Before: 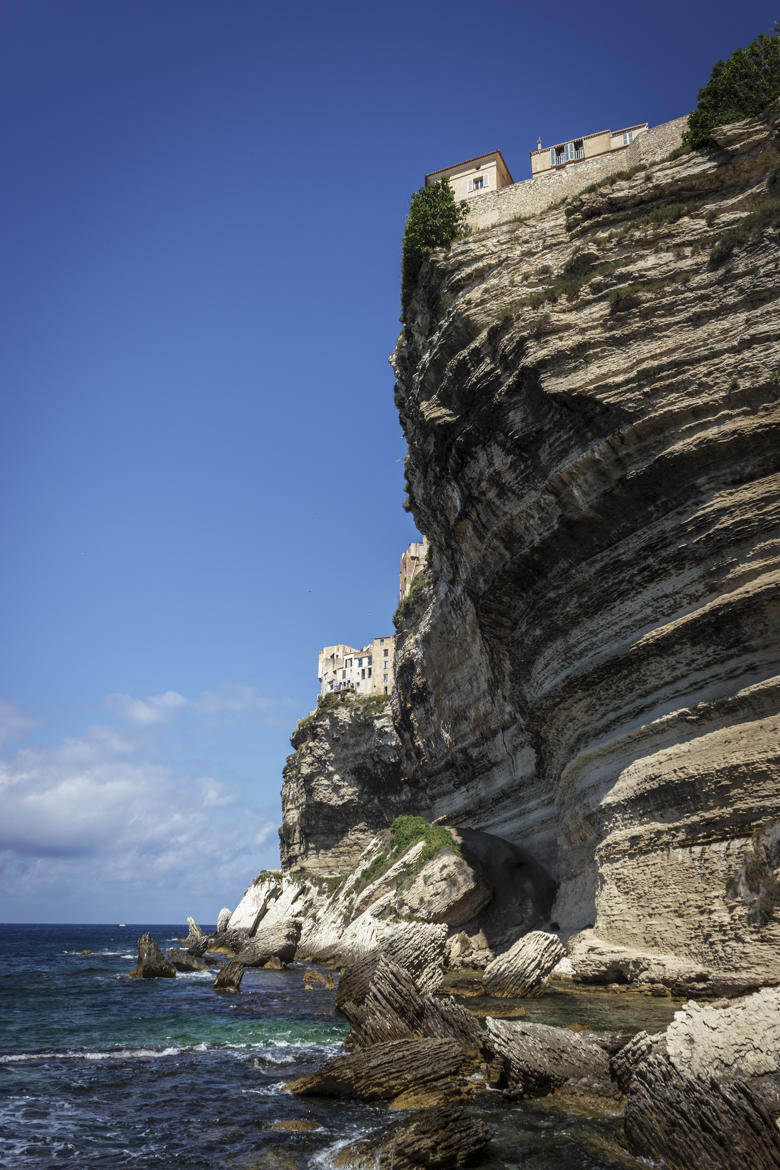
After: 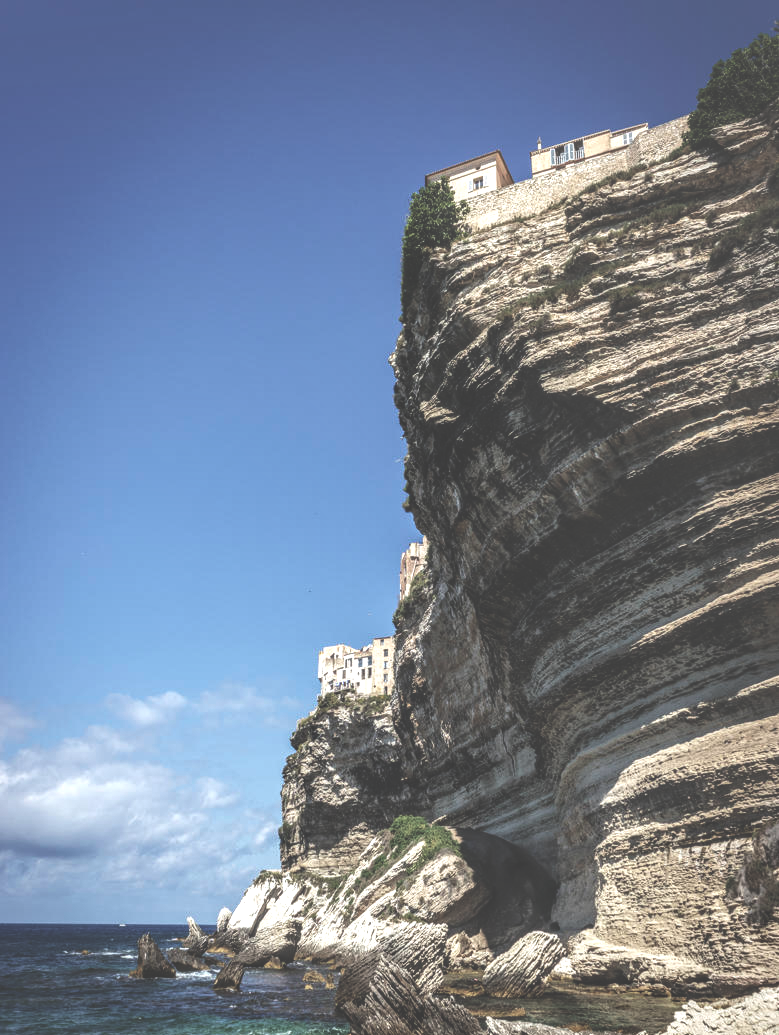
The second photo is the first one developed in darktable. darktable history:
exposure: black level correction -0.086, compensate highlight preservation false
local contrast: highlights 6%, shadows 2%, detail 182%
crop and rotate: top 0%, bottom 11.53%
